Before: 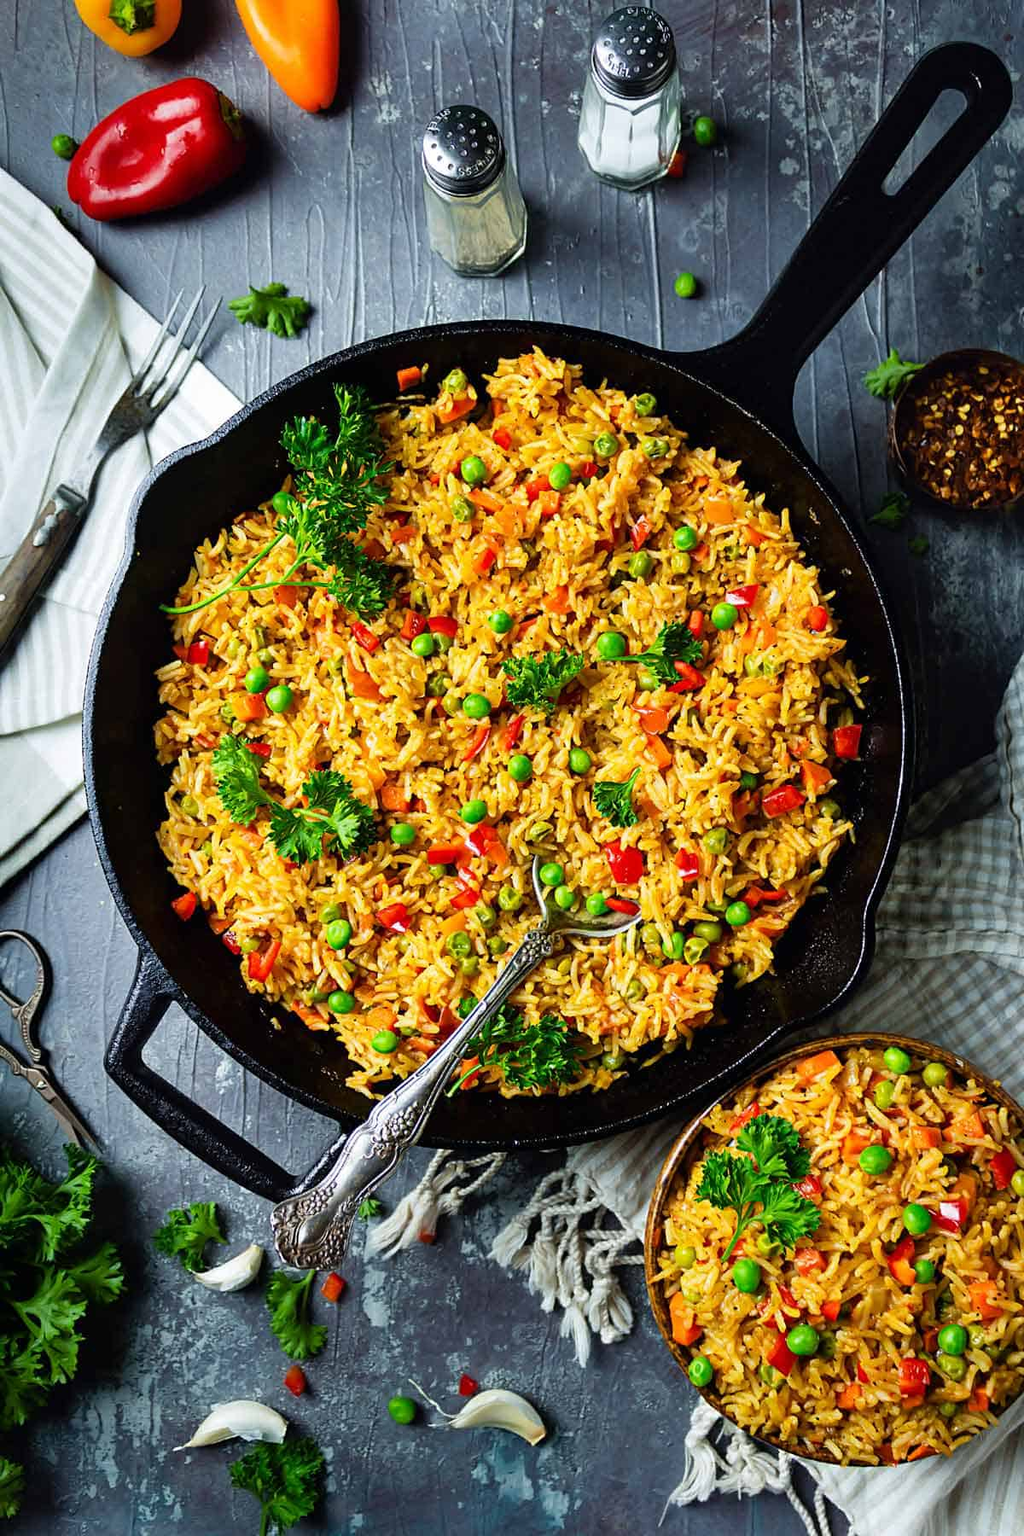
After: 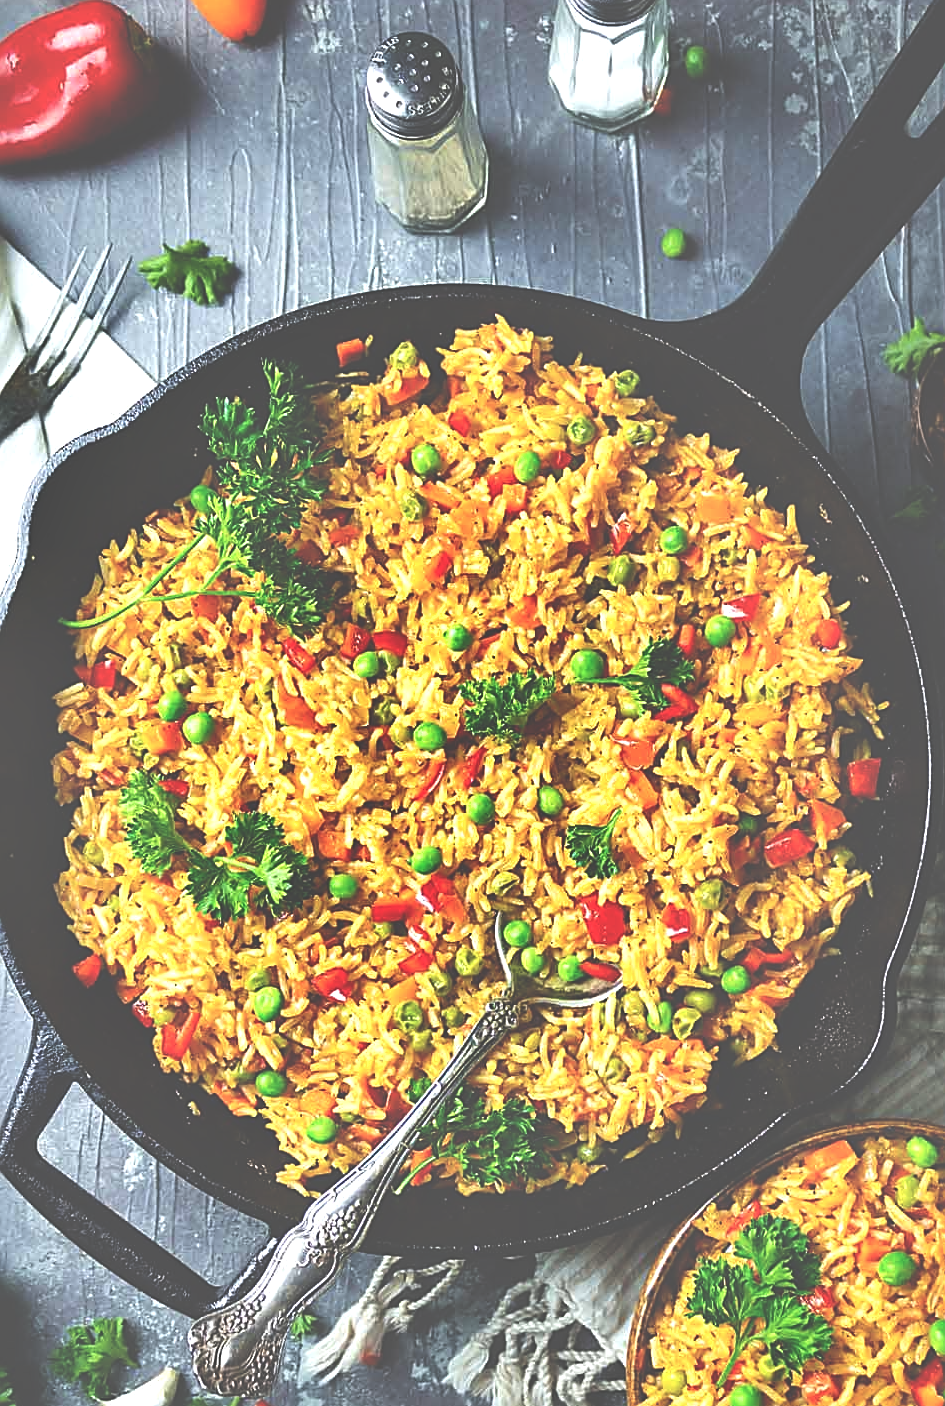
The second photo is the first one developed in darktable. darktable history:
crop and rotate: left 10.77%, top 5.1%, right 10.41%, bottom 16.76%
shadows and highlights: white point adjustment 0.05, highlights color adjustment 55.9%, soften with gaussian
sharpen: on, module defaults
exposure: black level correction -0.071, exposure 0.5 EV, compensate highlight preservation false
